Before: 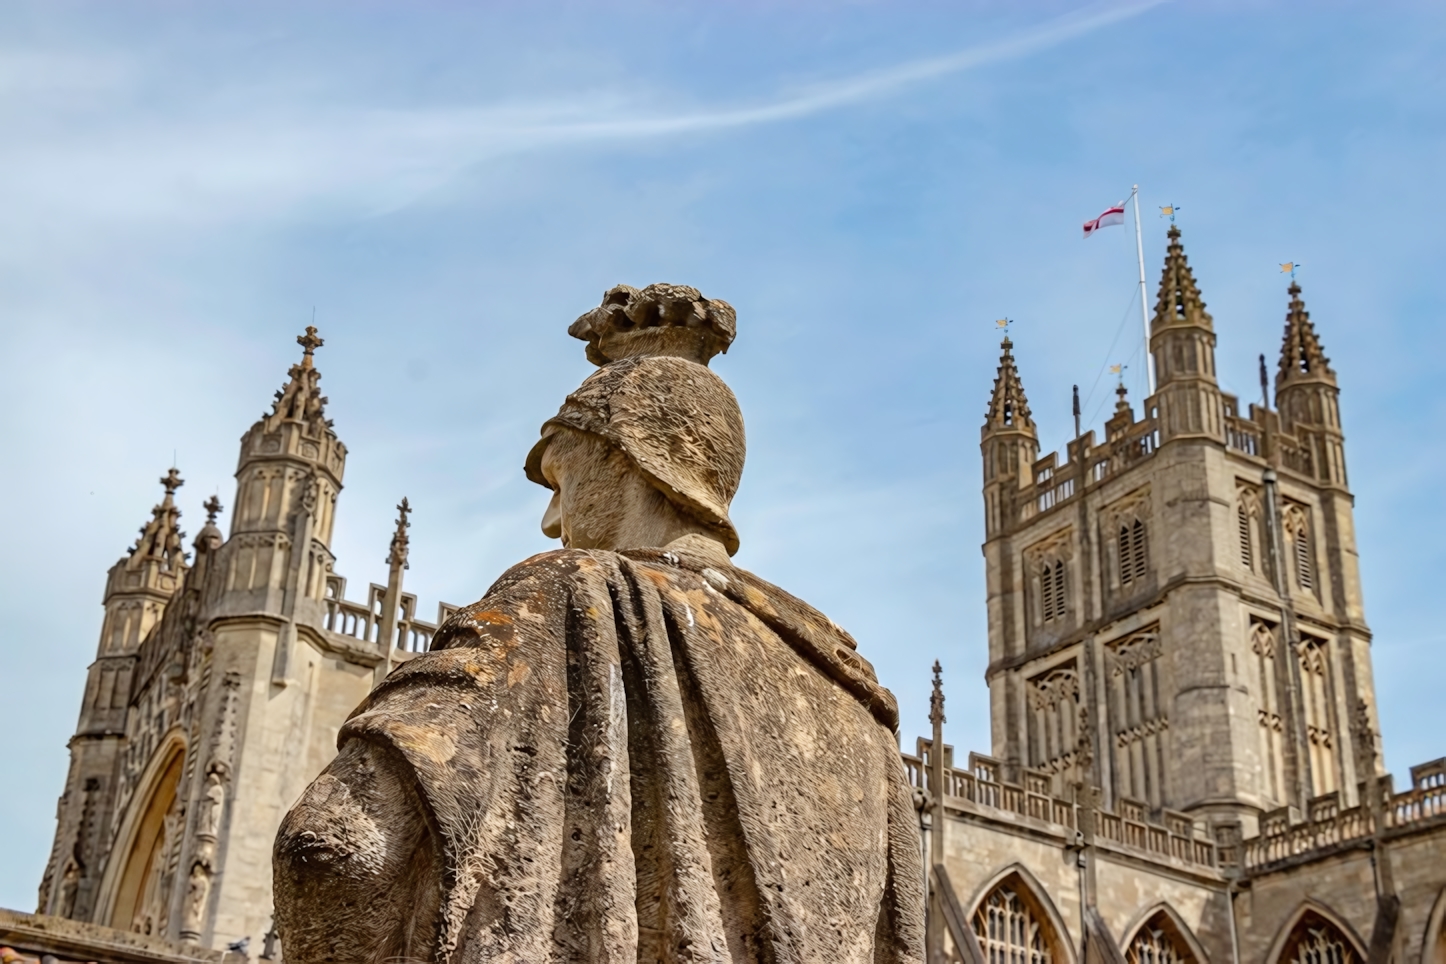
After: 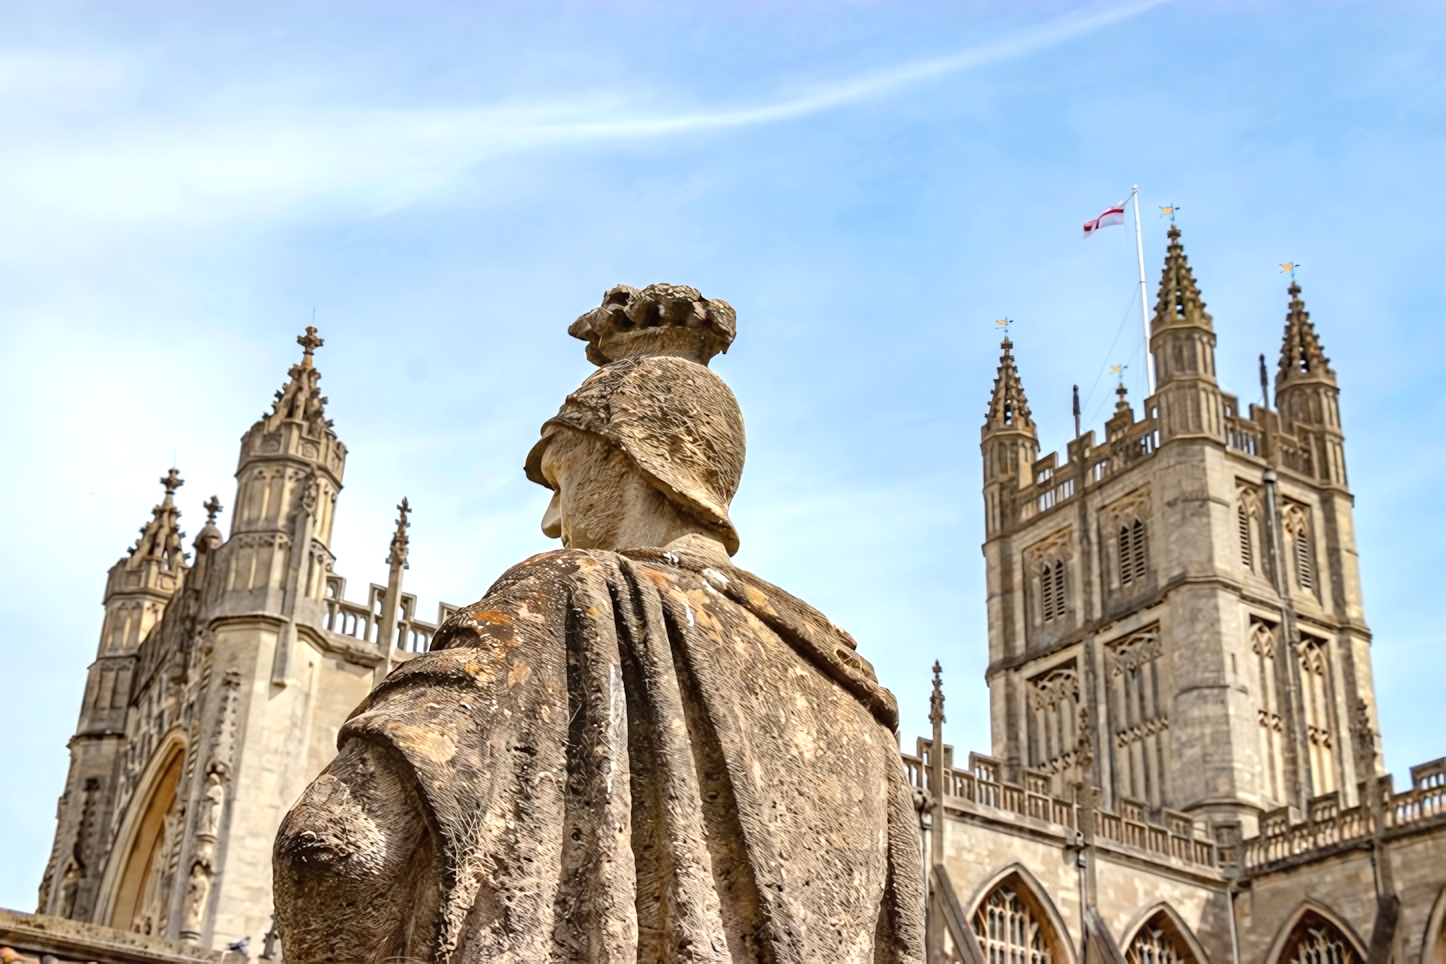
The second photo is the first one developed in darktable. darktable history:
contrast brightness saturation: saturation -0.05
exposure: black level correction 0, exposure 0.5 EV, compensate highlight preservation false
